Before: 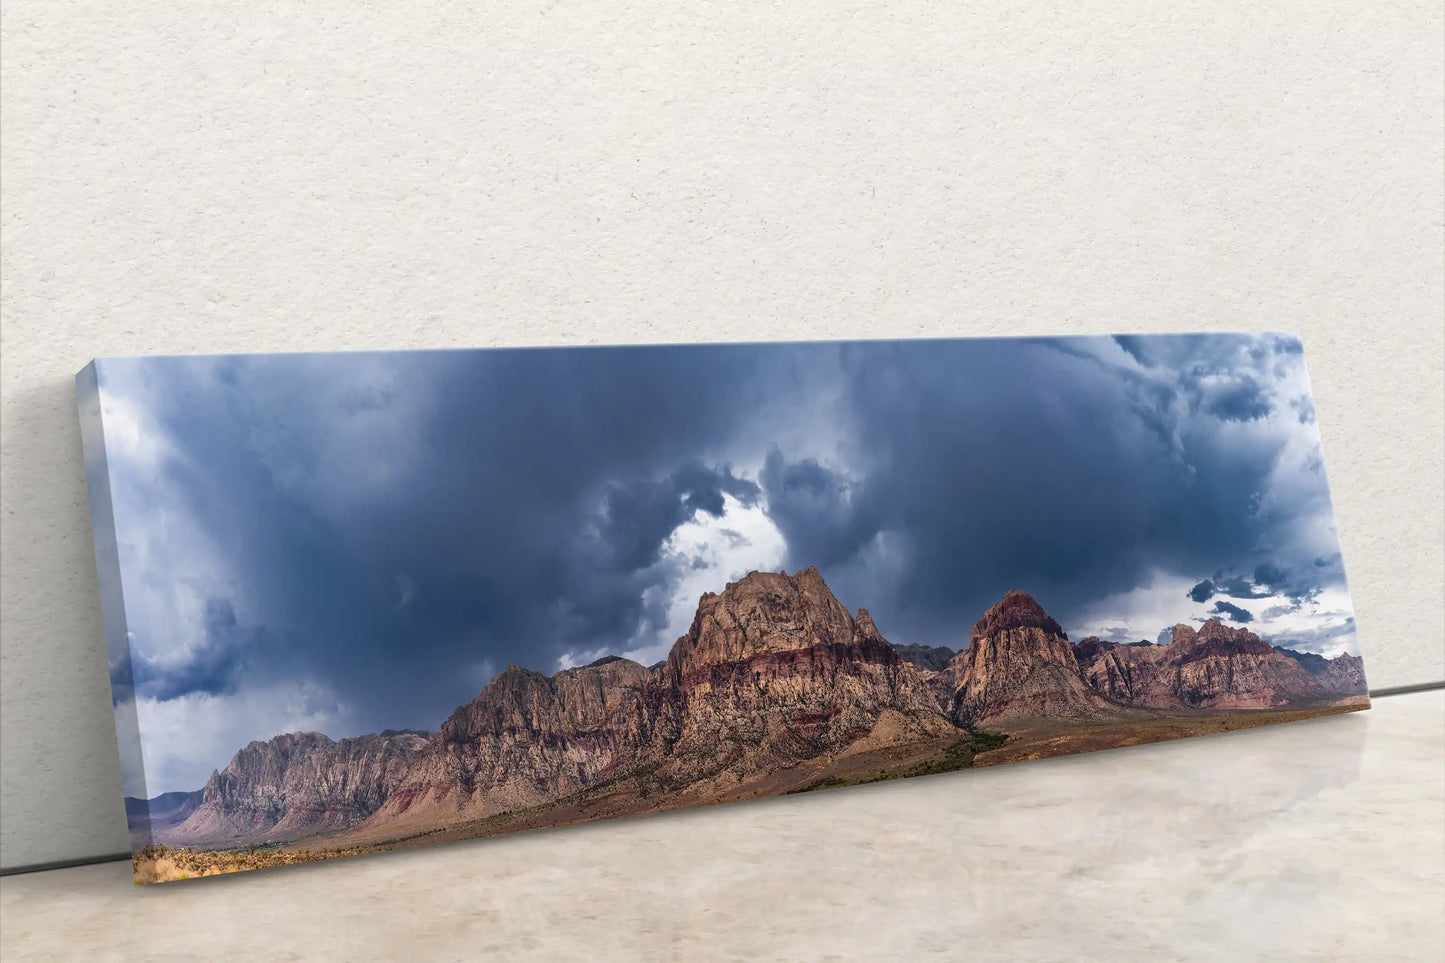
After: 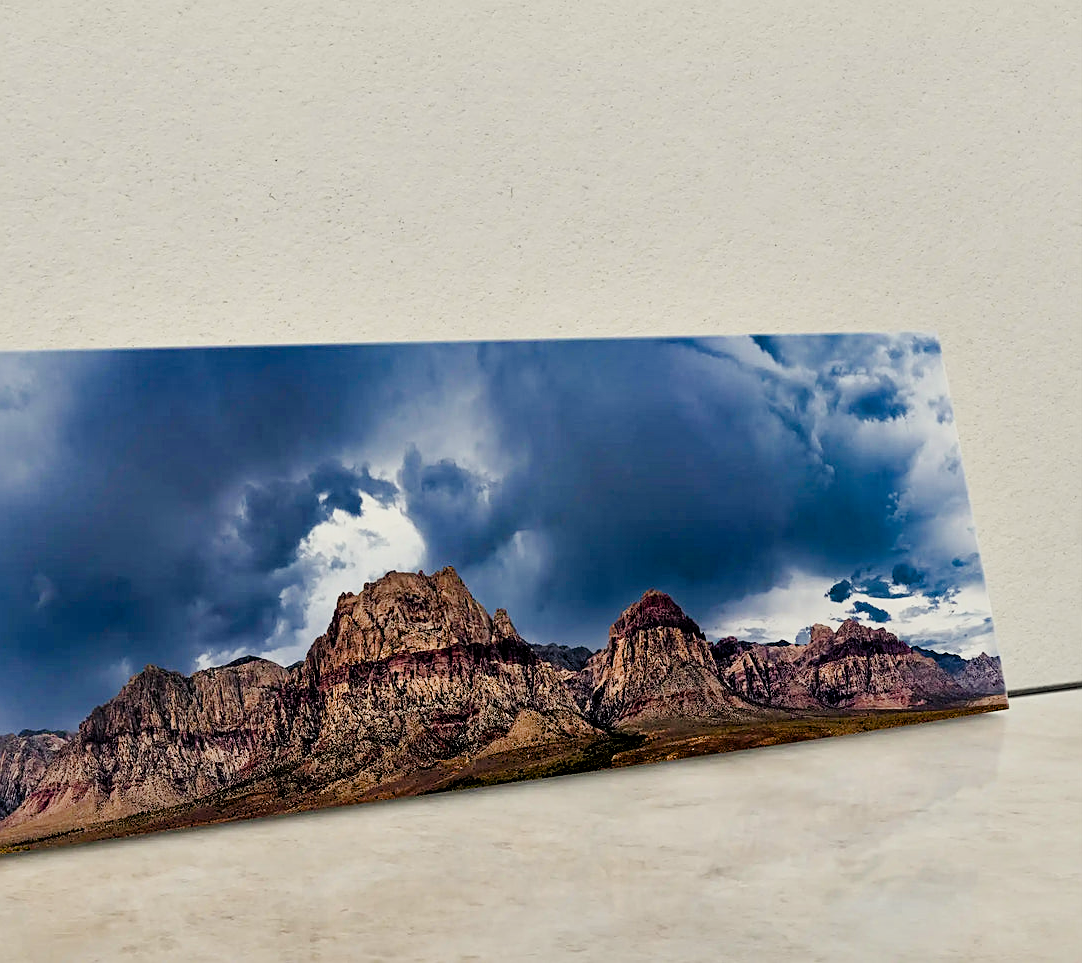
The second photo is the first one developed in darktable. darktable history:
filmic rgb: black relative exposure -7.65 EV, white relative exposure 4.56 EV, threshold 5.94 EV, hardness 3.61, enable highlight reconstruction true
crop and rotate: left 25.064%
sharpen: on, module defaults
contrast equalizer: octaves 7, y [[0.6 ×6], [0.55 ×6], [0 ×6], [0 ×6], [0 ×6]]
color balance rgb: highlights gain › luminance 6.369%, highlights gain › chroma 2.634%, highlights gain › hue 89.05°, perceptual saturation grading › global saturation 20%, perceptual saturation grading › highlights -25.586%, perceptual saturation grading › shadows 24.758%, global vibrance 14.713%
